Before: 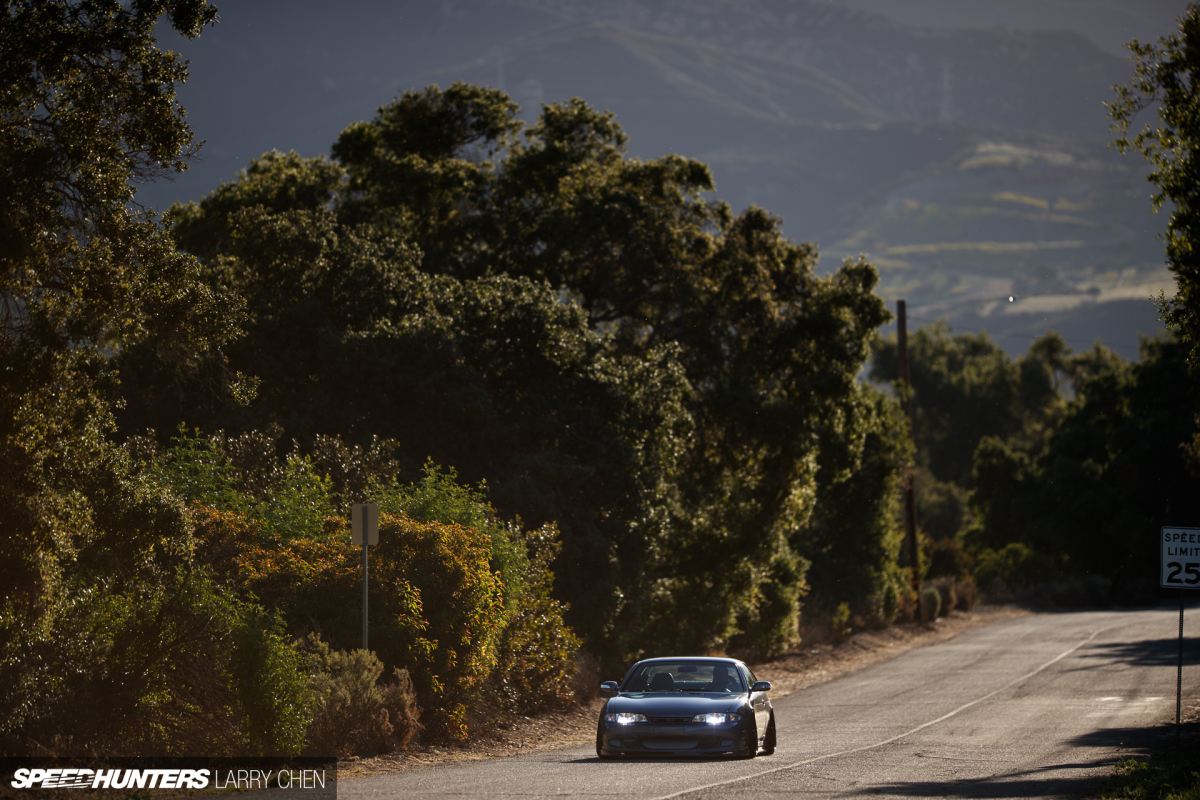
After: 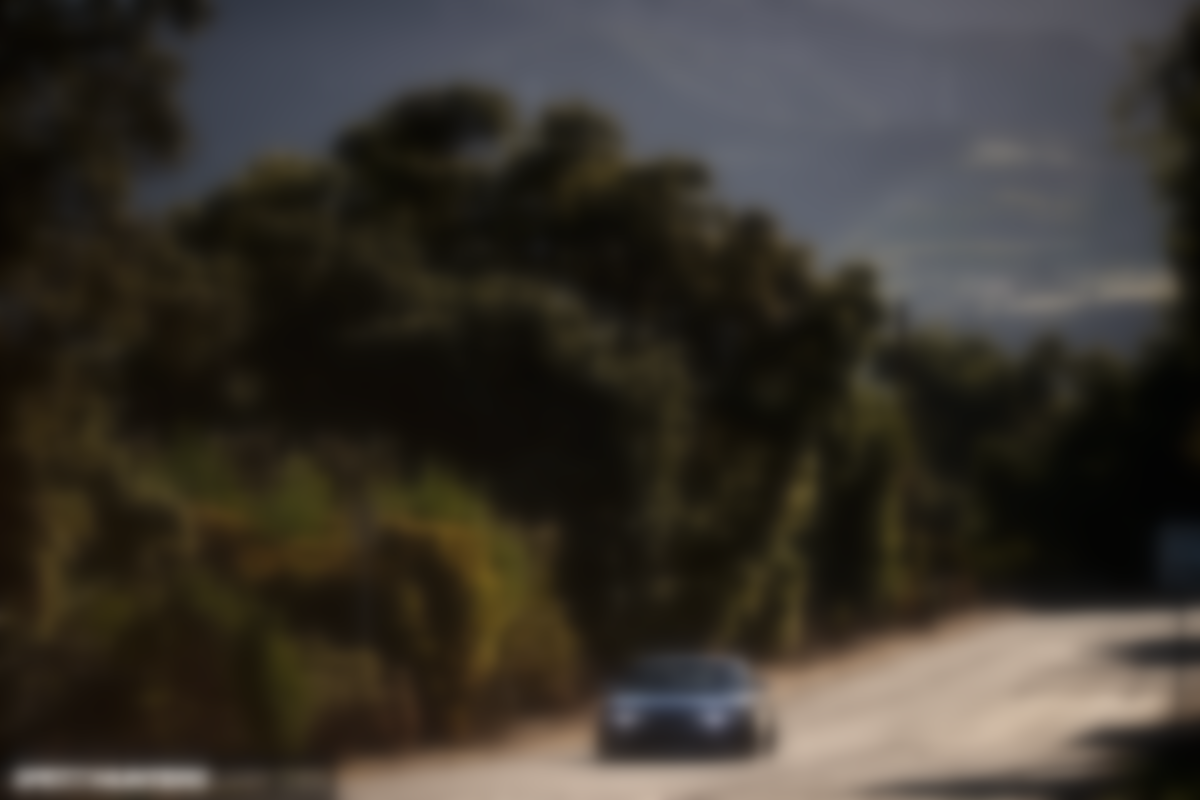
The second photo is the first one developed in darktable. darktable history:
lowpass: on, module defaults
tone equalizer: -8 EV -0.75 EV, -7 EV -0.7 EV, -6 EV -0.6 EV, -5 EV -0.4 EV, -3 EV 0.4 EV, -2 EV 0.6 EV, -1 EV 0.7 EV, +0 EV 0.75 EV, edges refinement/feathering 500, mask exposure compensation -1.57 EV, preserve details no
sharpen: on, module defaults
